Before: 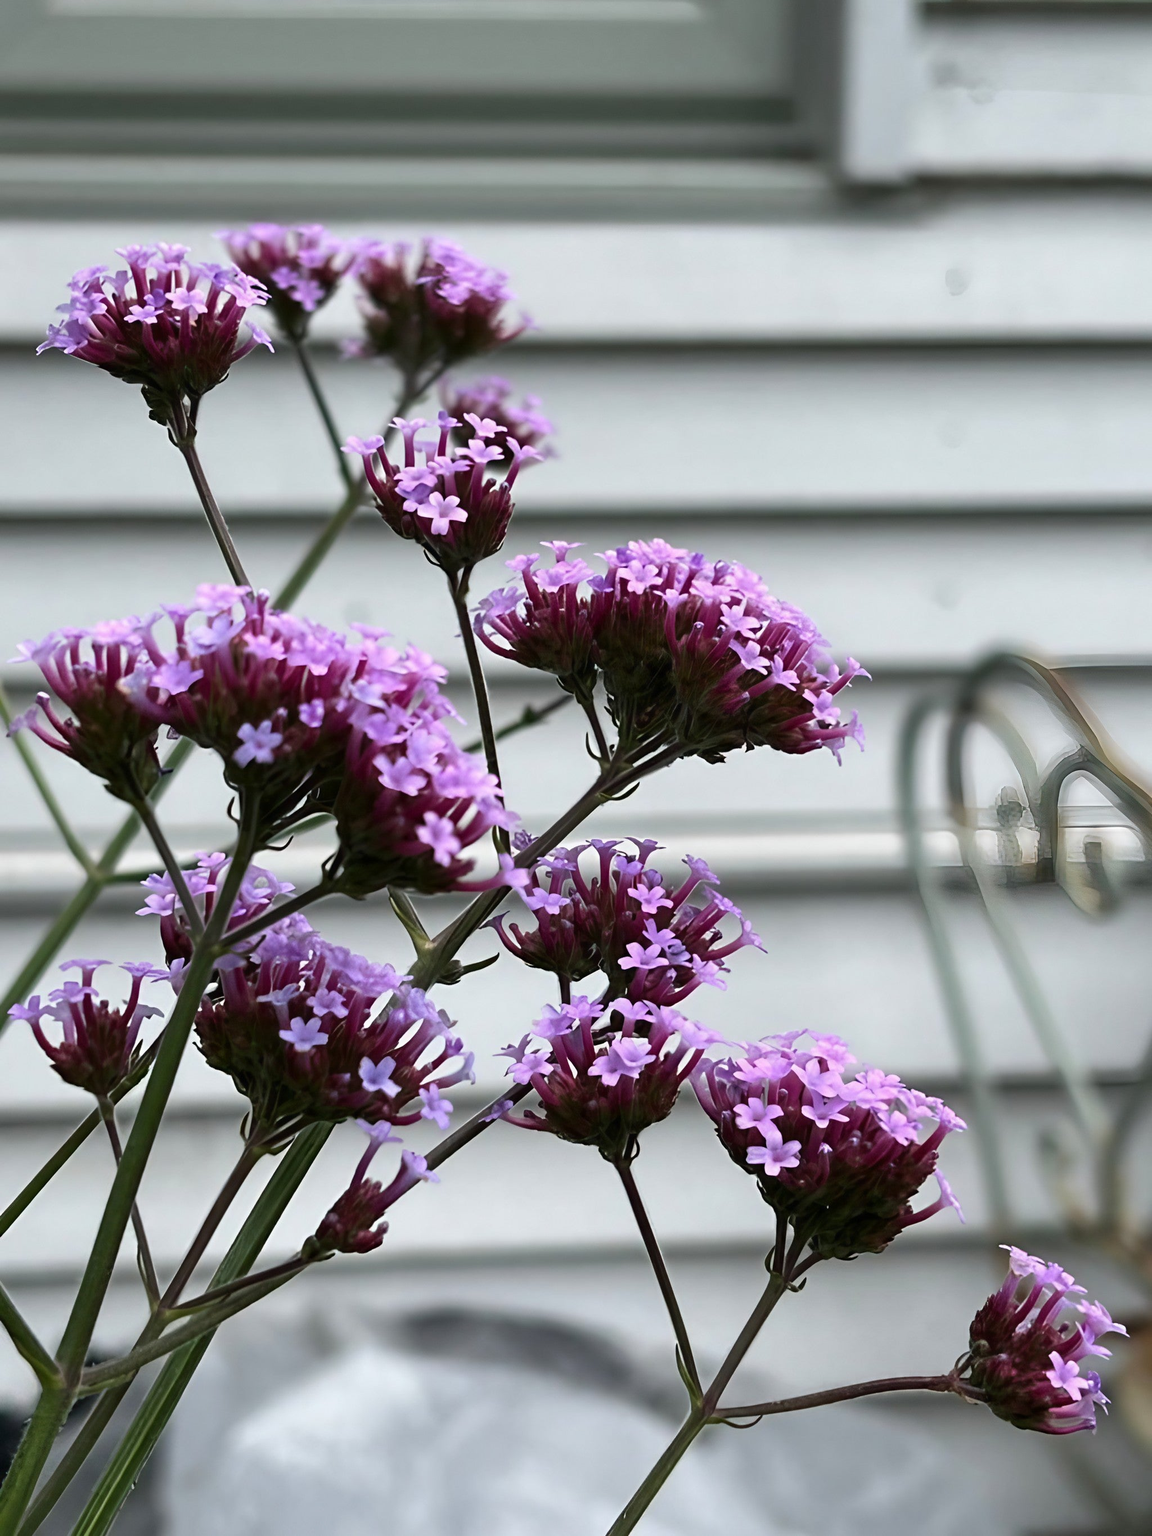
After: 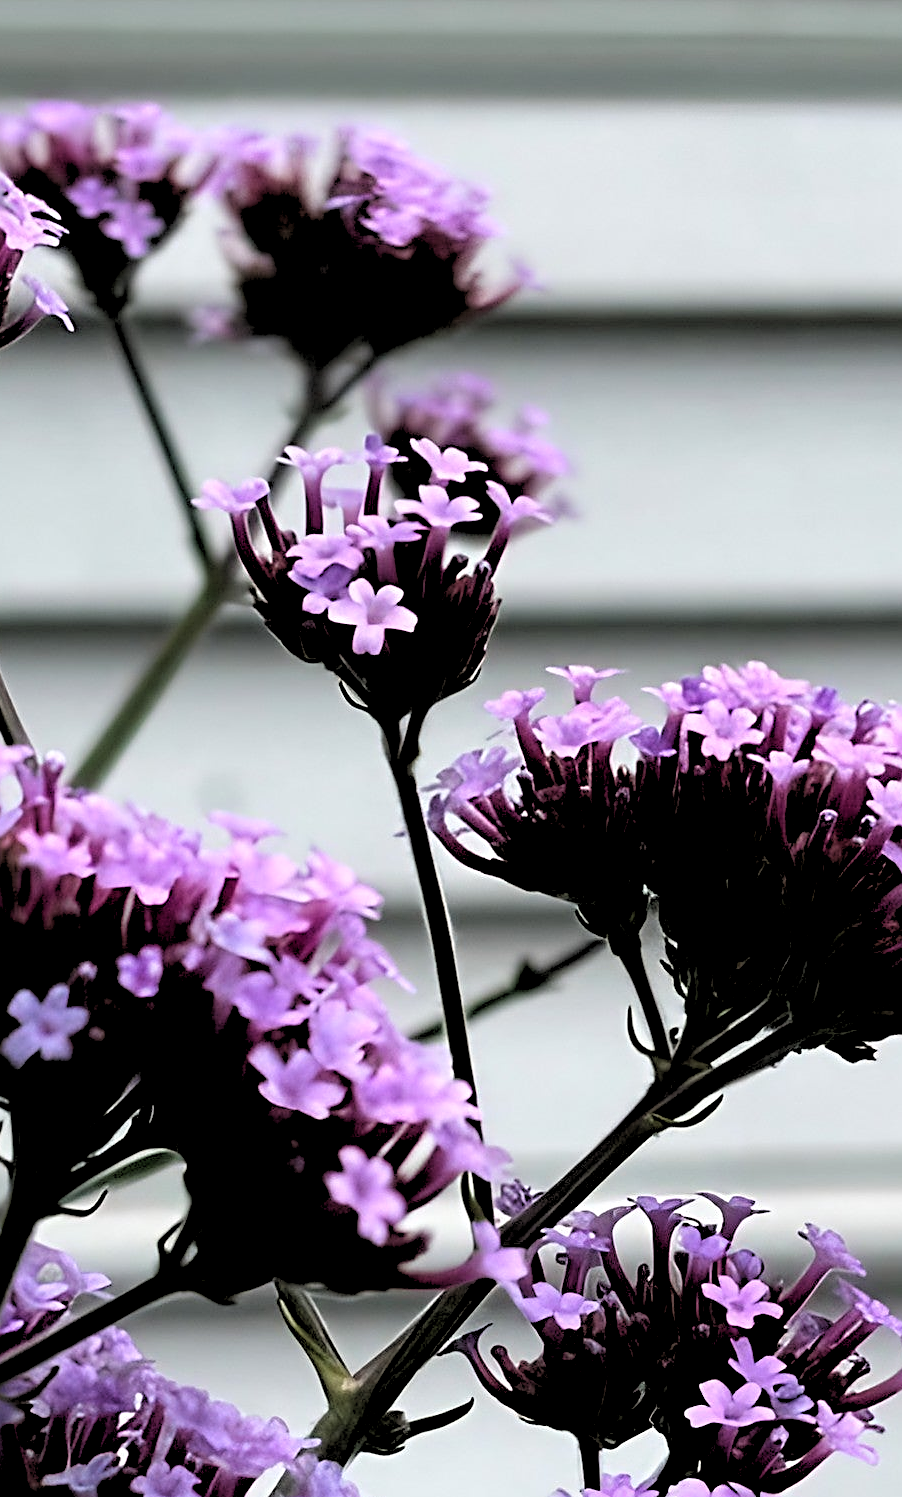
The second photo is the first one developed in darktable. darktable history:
crop: left 20.248%, top 10.86%, right 35.675%, bottom 34.321%
sharpen: on, module defaults
white balance: emerald 1
rgb levels: levels [[0.029, 0.461, 0.922], [0, 0.5, 1], [0, 0.5, 1]]
